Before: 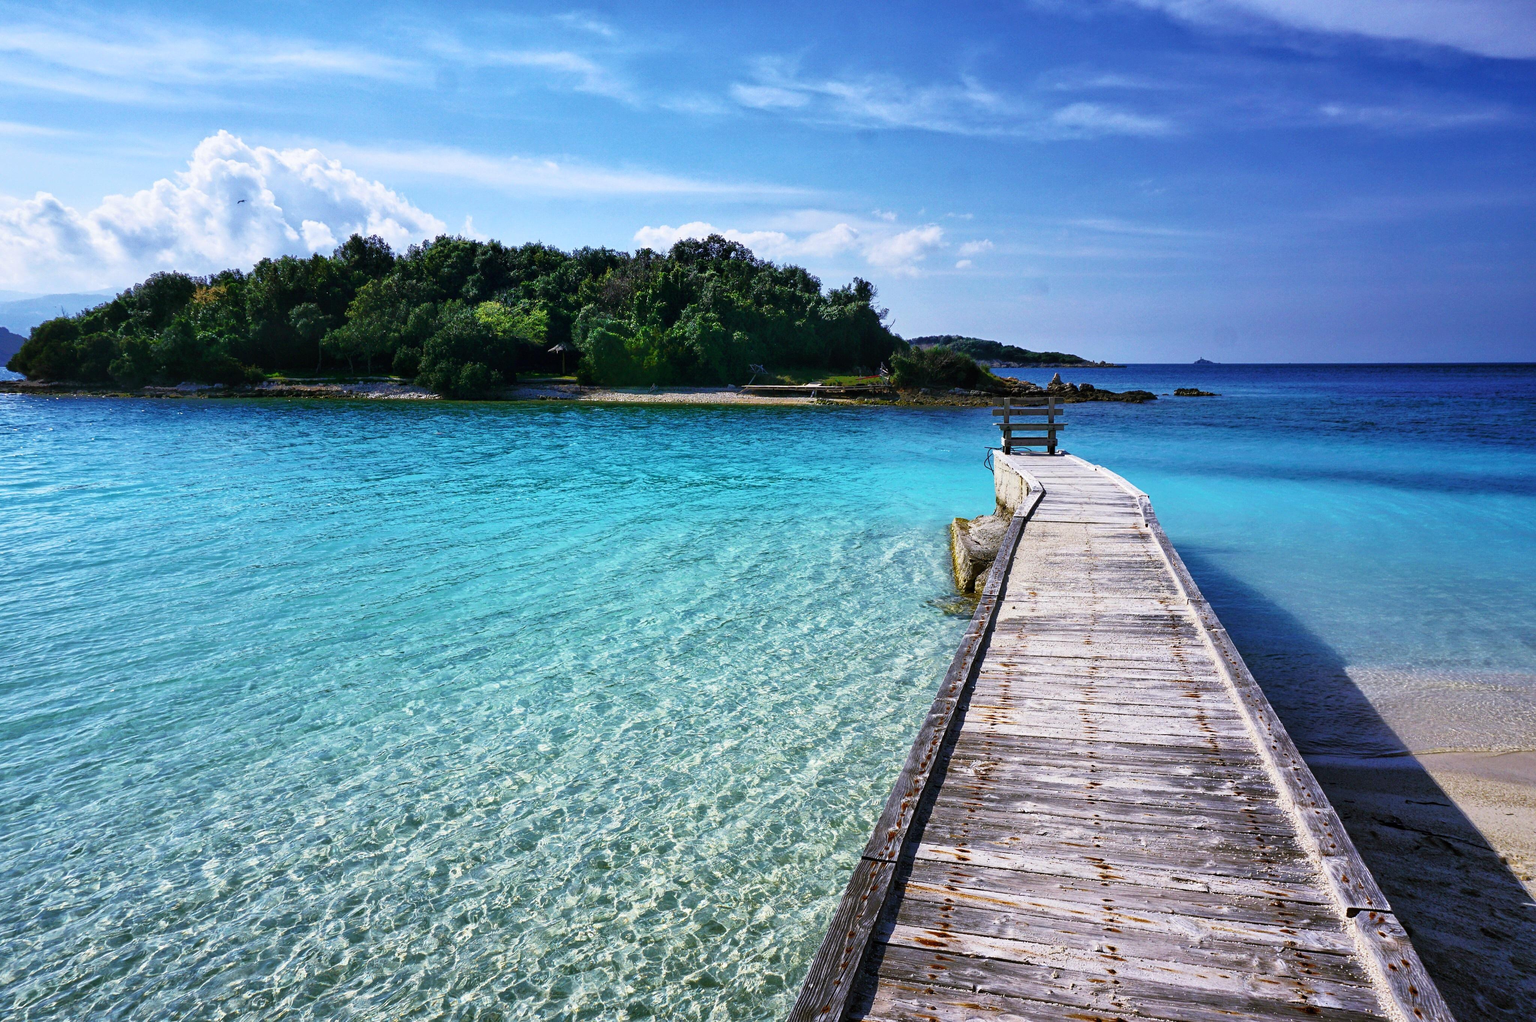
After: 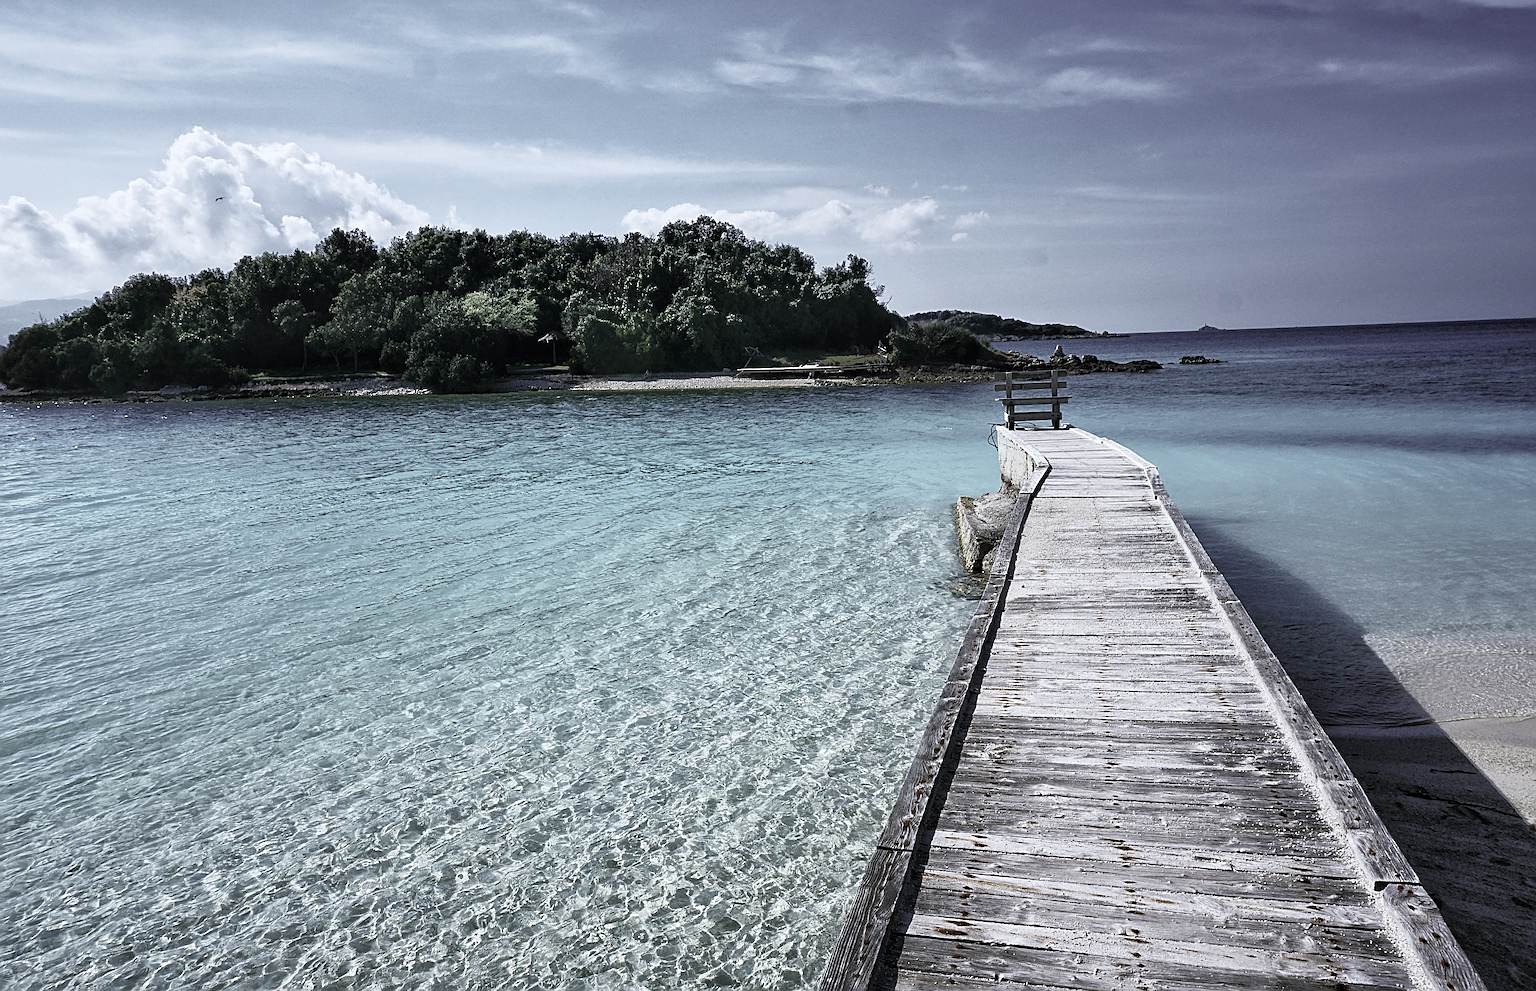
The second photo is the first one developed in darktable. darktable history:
color correction: saturation 0.3
color calibration: x 0.367, y 0.379, temperature 4395.86 K
rotate and perspective: rotation -2°, crop left 0.022, crop right 0.978, crop top 0.049, crop bottom 0.951
sharpen: radius 3.025, amount 0.757
